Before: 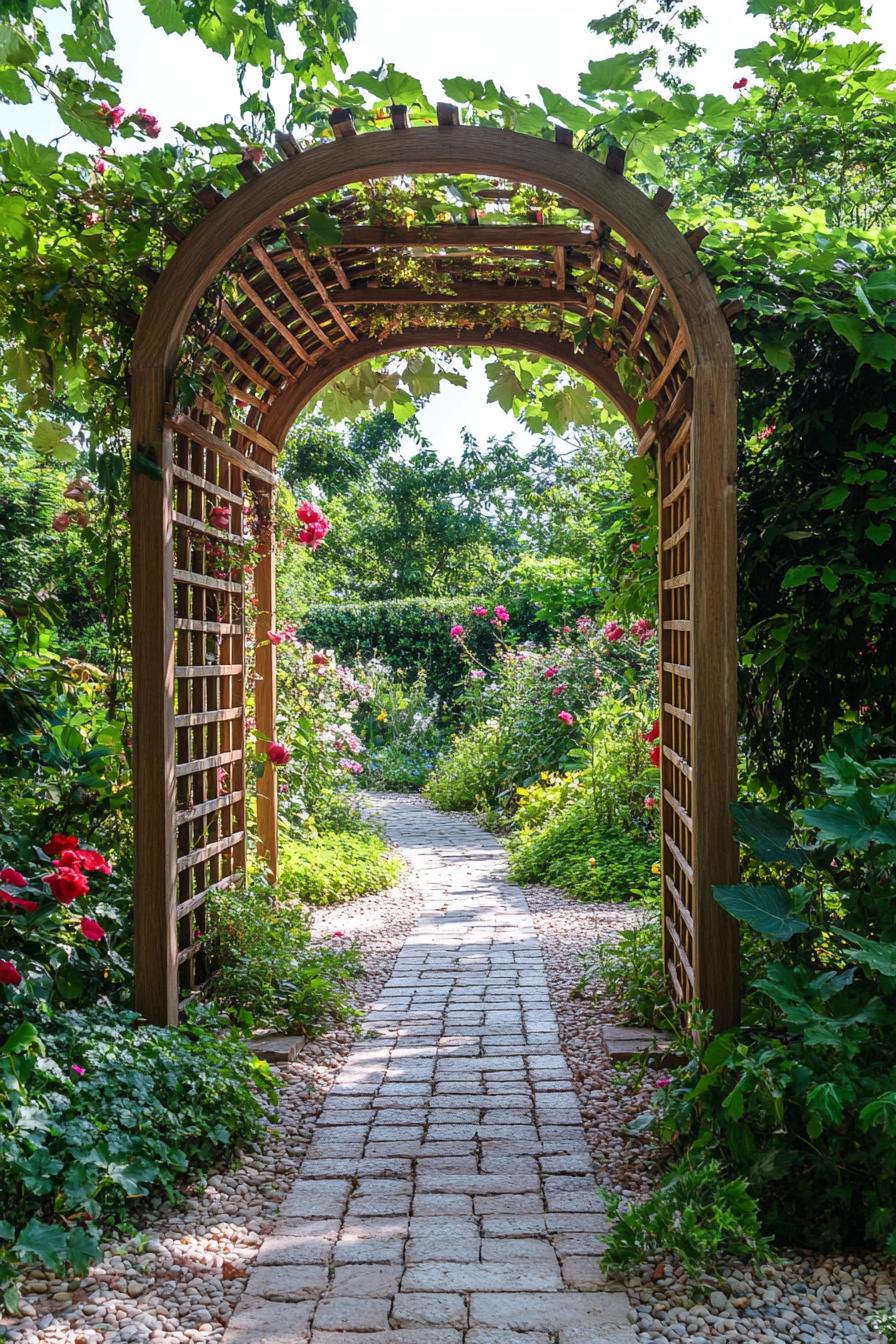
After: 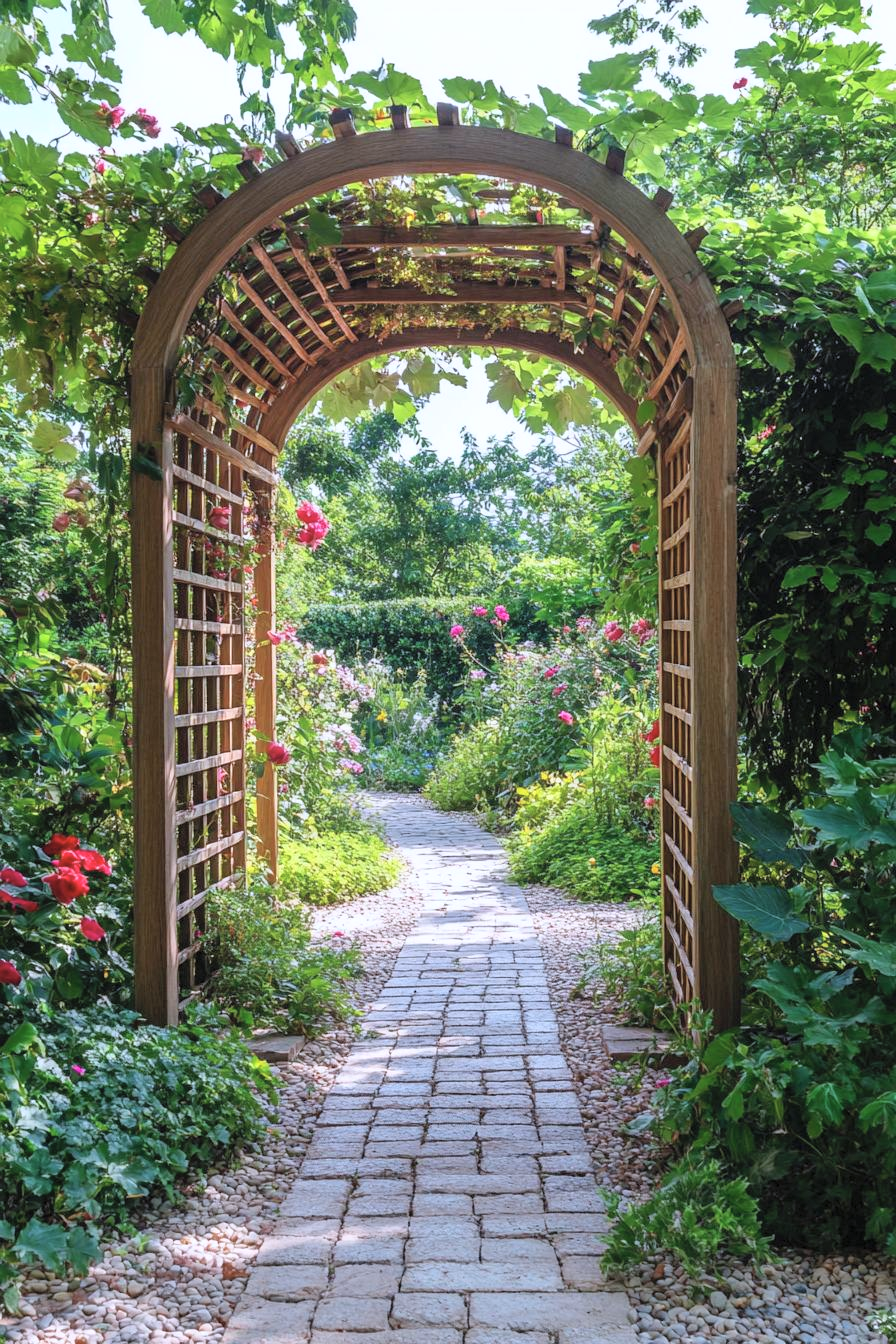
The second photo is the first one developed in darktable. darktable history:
contrast brightness saturation: brightness 0.153
color calibration: illuminant as shot in camera, x 0.358, y 0.373, temperature 4628.91 K
